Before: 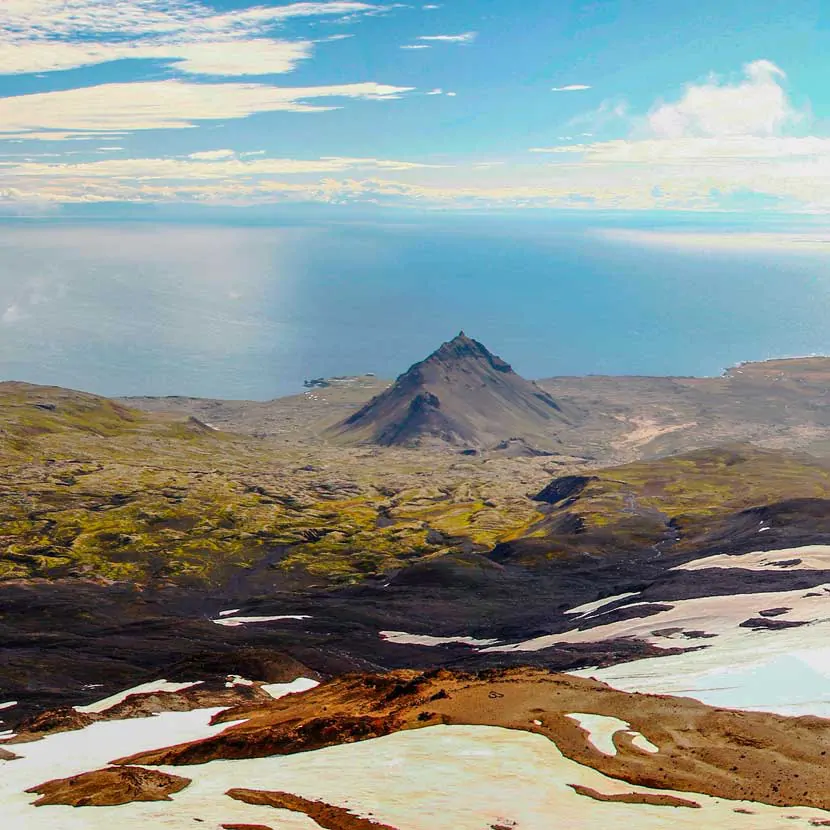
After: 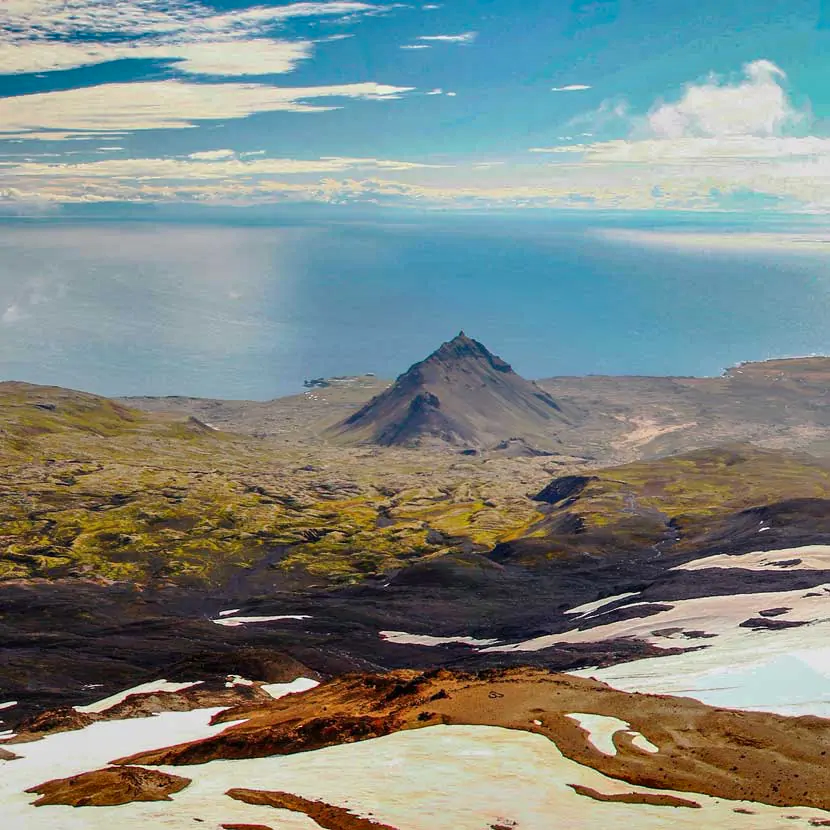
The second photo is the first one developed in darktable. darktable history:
shadows and highlights: radius 101.57, shadows 50.75, highlights -65.02, soften with gaussian
